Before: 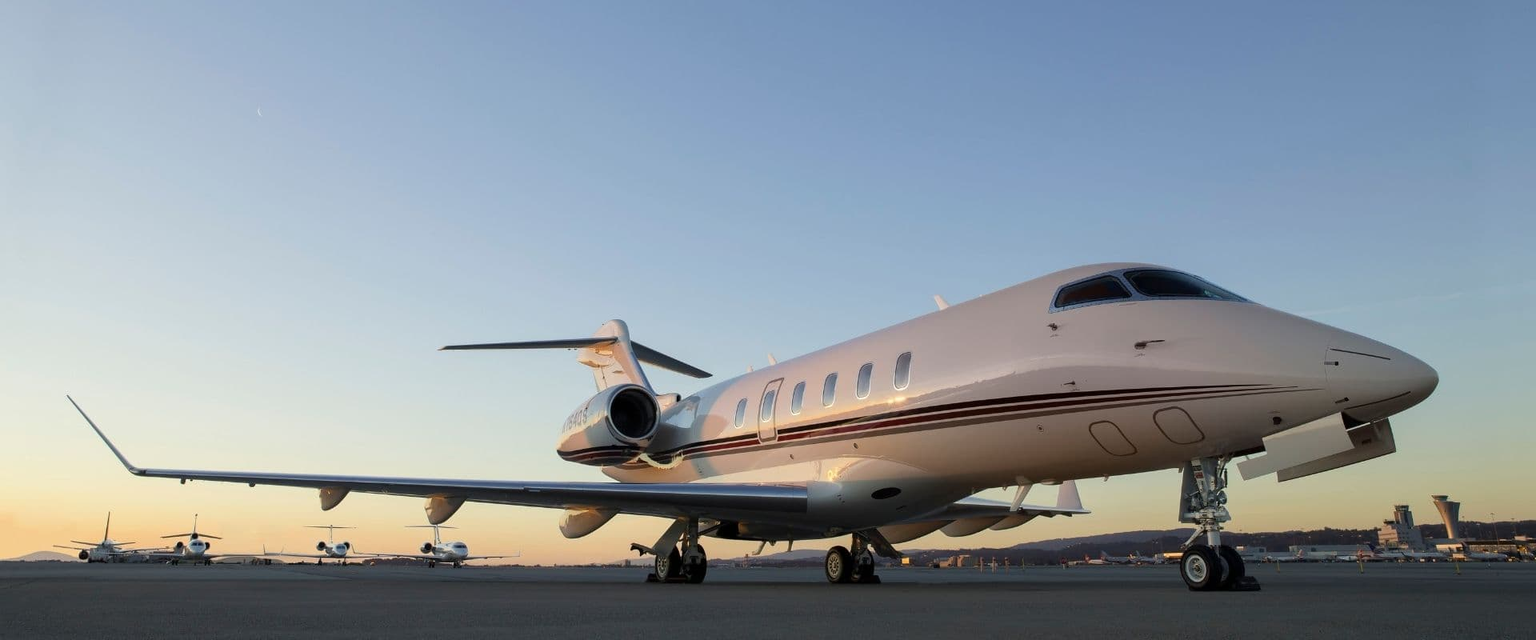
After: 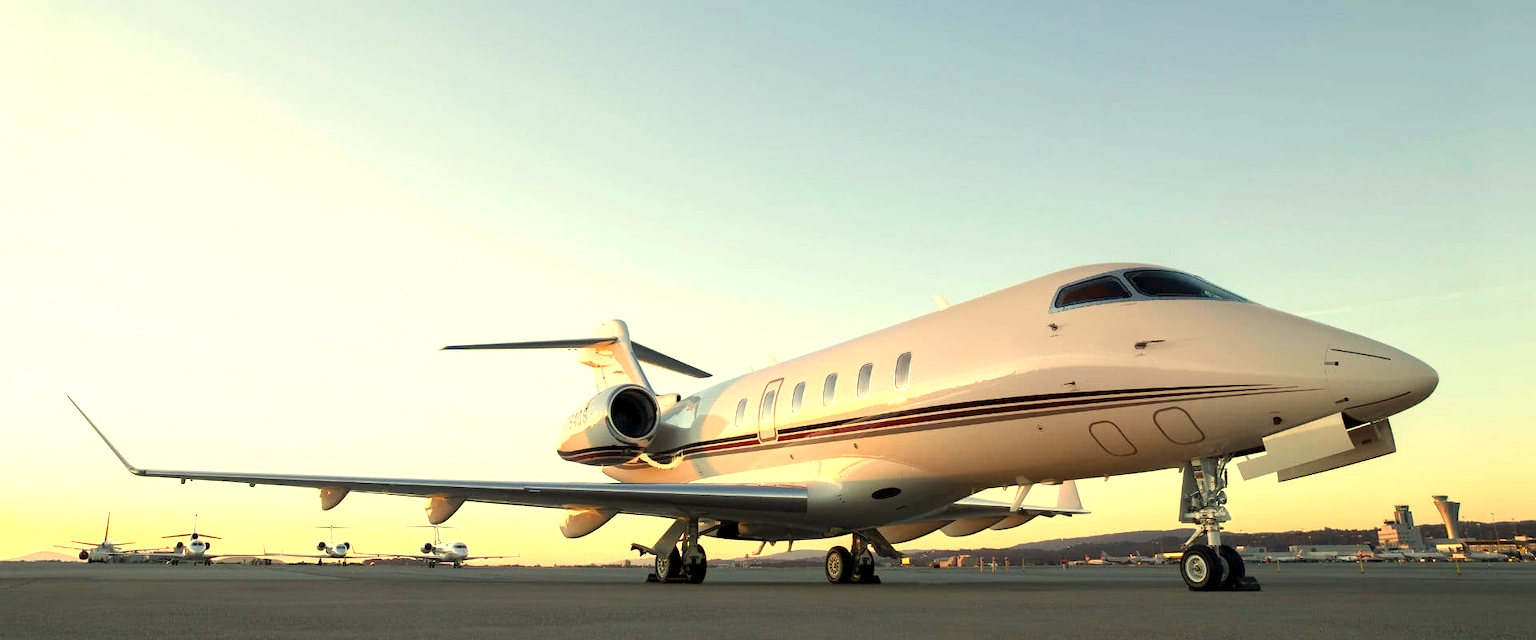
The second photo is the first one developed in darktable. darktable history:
white balance: red 1.08, blue 0.791
vibrance: vibrance 14%
exposure: black level correction 0.001, exposure 1.05 EV, compensate exposure bias true, compensate highlight preservation false
